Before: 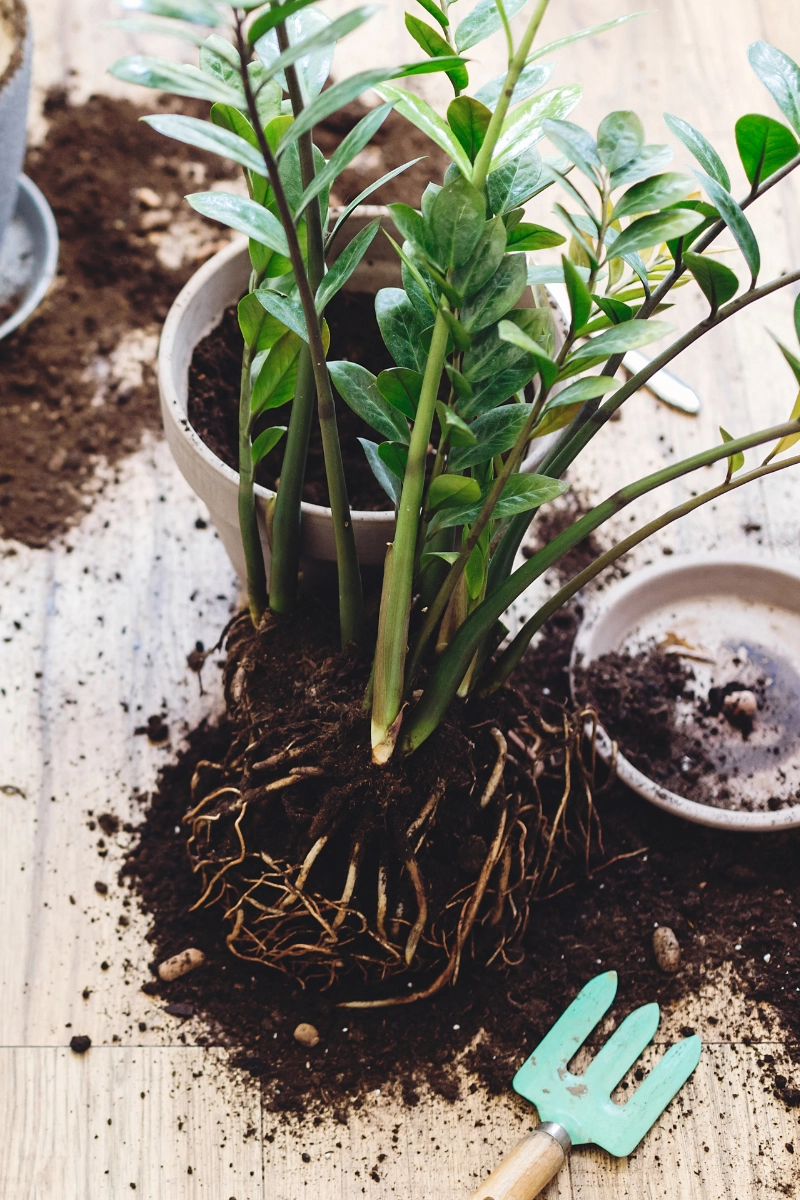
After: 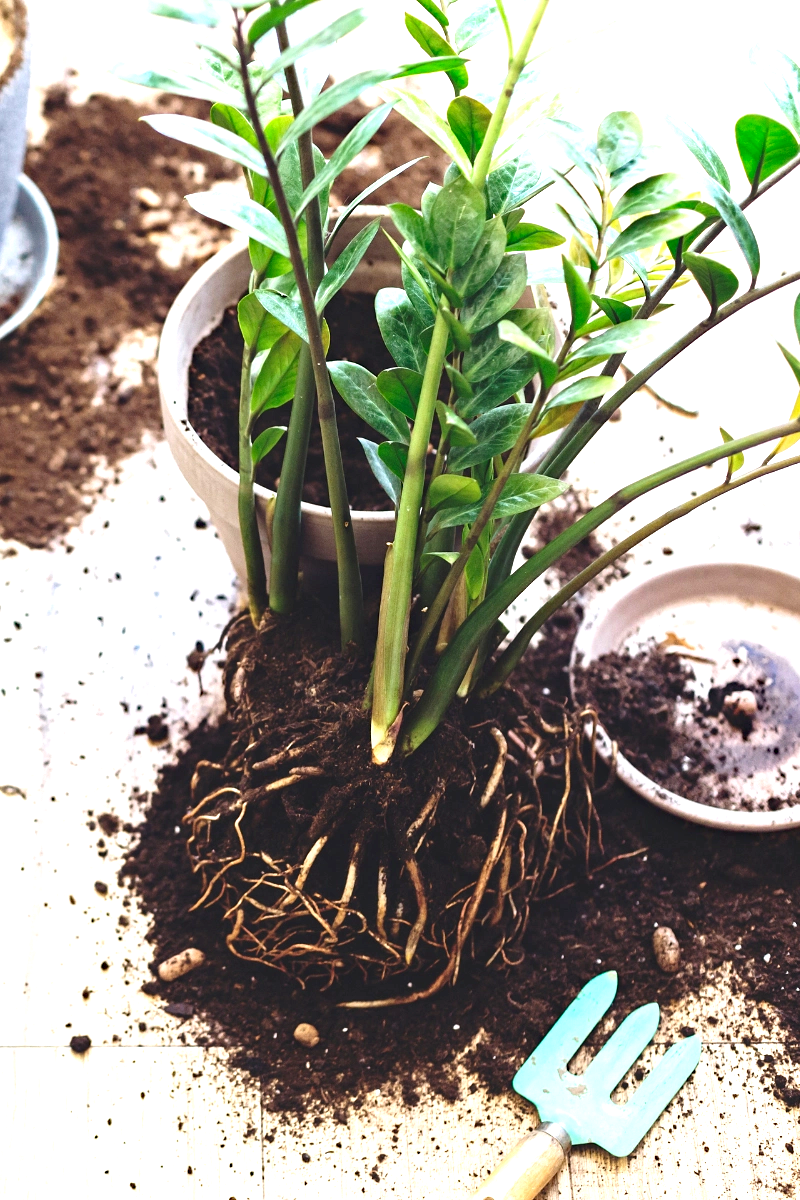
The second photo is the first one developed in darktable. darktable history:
exposure: black level correction 0, exposure 1.001 EV, compensate highlight preservation false
haze removal: adaptive false
